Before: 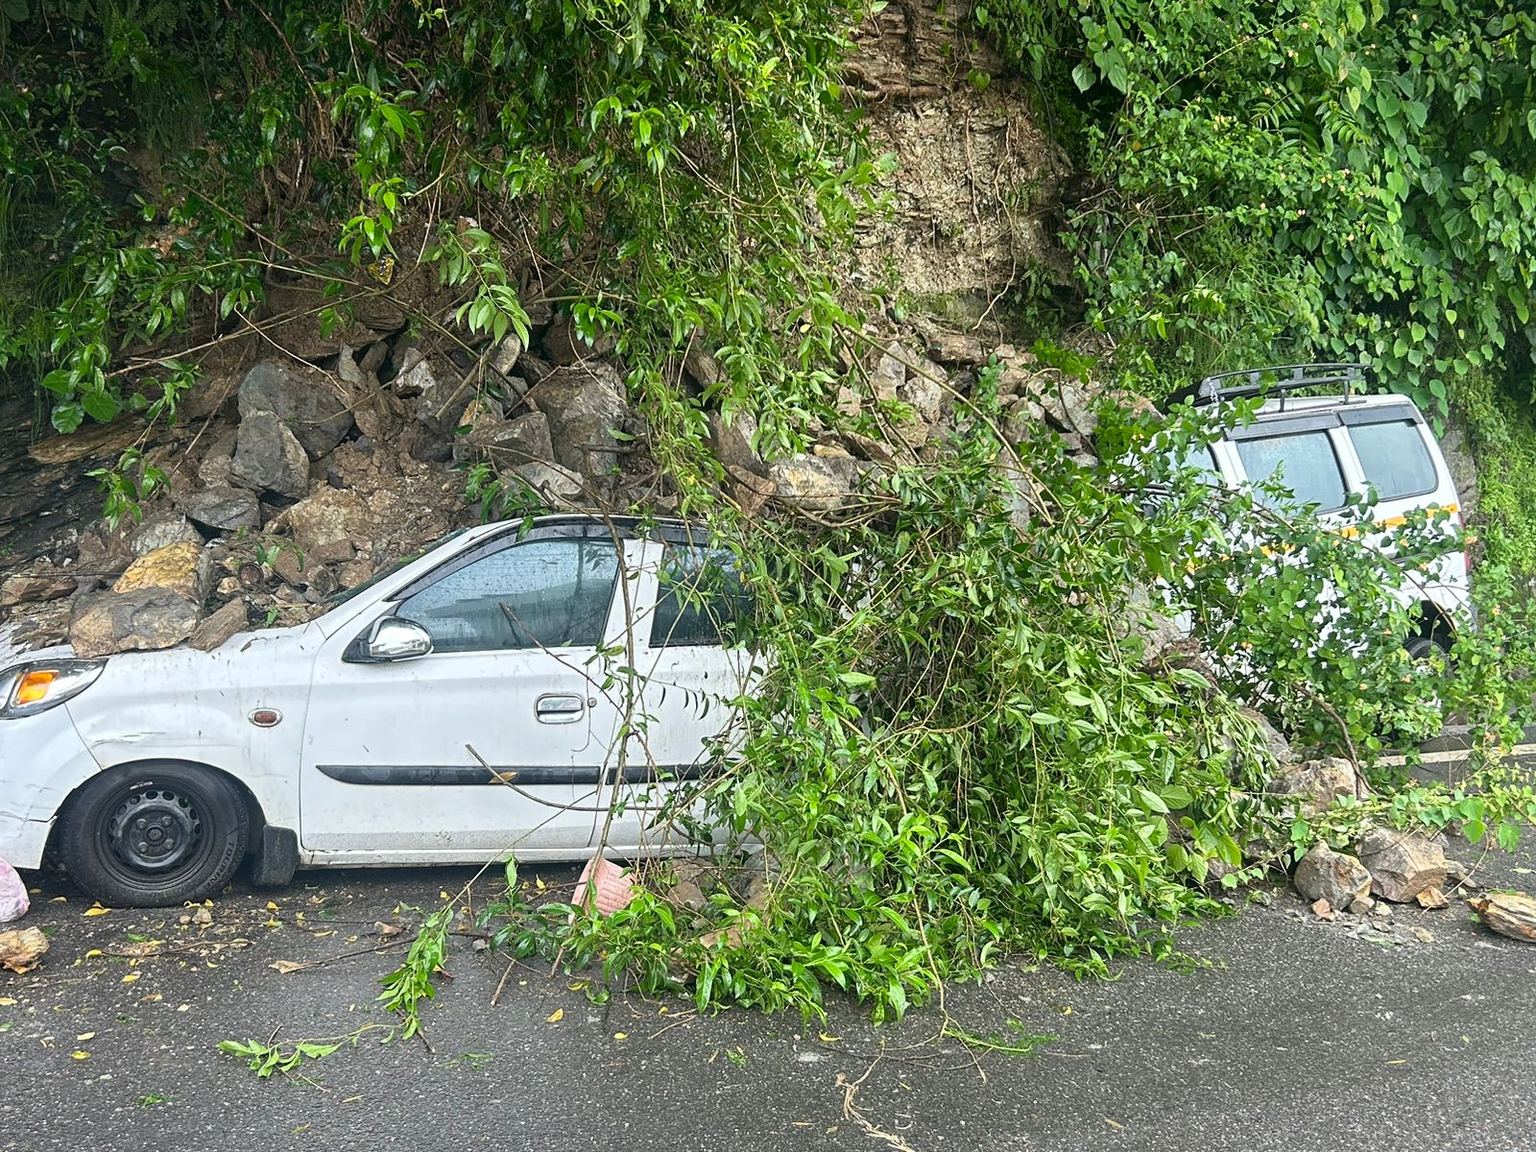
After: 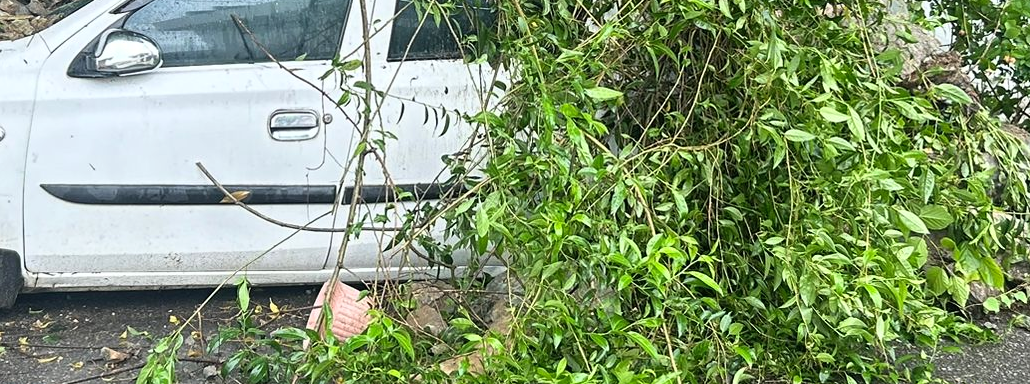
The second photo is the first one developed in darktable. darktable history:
crop: left 18.091%, top 51.13%, right 17.525%, bottom 16.85%
rgb curve: curves: ch0 [(0, 0) (0.078, 0.051) (0.929, 0.956) (1, 1)], compensate middle gray true
